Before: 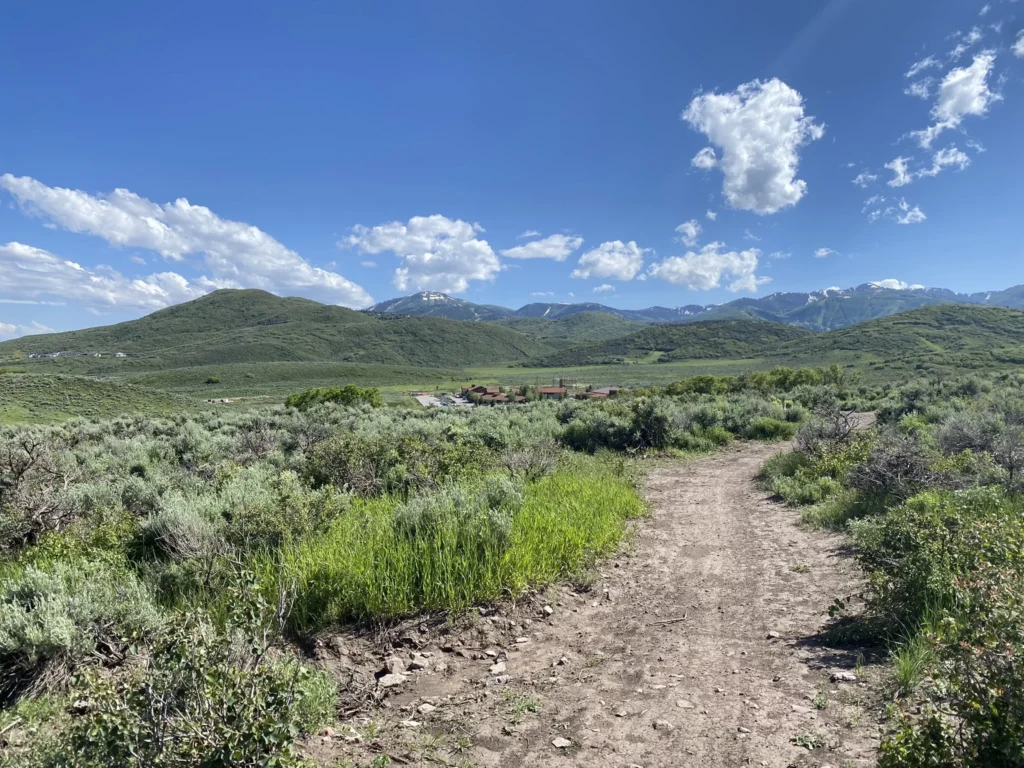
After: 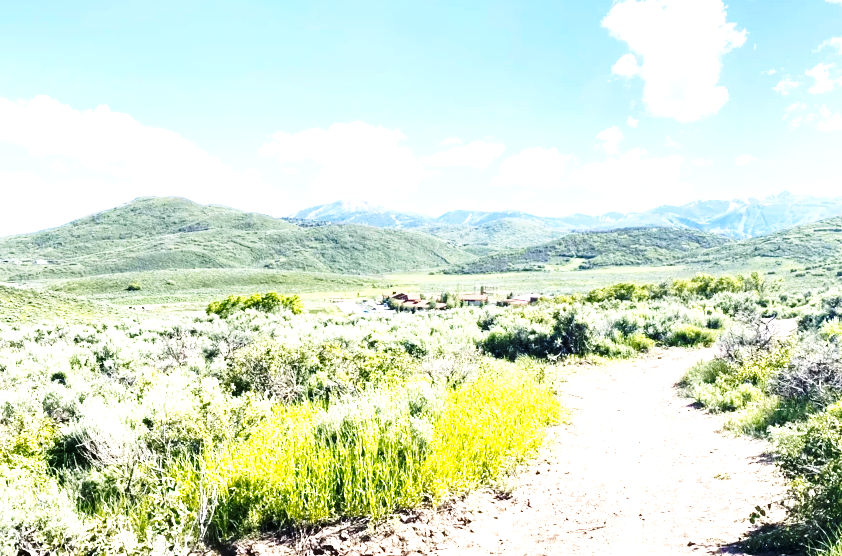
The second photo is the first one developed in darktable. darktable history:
crop: left 7.758%, top 12.18%, right 9.959%, bottom 15.411%
local contrast: highlights 101%, shadows 98%, detail 119%, midtone range 0.2
base curve: curves: ch0 [(0, 0) (0.028, 0.03) (0.121, 0.232) (0.46, 0.748) (0.859, 0.968) (1, 1)], preserve colors none
exposure: black level correction 0, exposure 1.2 EV, compensate highlight preservation false
color balance rgb: shadows lift › chroma 1.004%, shadows lift › hue 241.21°, highlights gain › chroma 0.207%, highlights gain › hue 332.2°, linear chroma grading › shadows -10.049%, linear chroma grading › global chroma 19.45%, perceptual saturation grading › global saturation 0.2%, global vibrance 20%
tone equalizer: -8 EV -0.749 EV, -7 EV -0.712 EV, -6 EV -0.6 EV, -5 EV -0.398 EV, -3 EV 0.376 EV, -2 EV 0.6 EV, -1 EV 0.691 EV, +0 EV 0.767 EV, edges refinement/feathering 500, mask exposure compensation -1.57 EV, preserve details no
color zones: curves: ch1 [(0.235, 0.558) (0.75, 0.5)]; ch2 [(0.25, 0.462) (0.749, 0.457)], mix -62.51%
